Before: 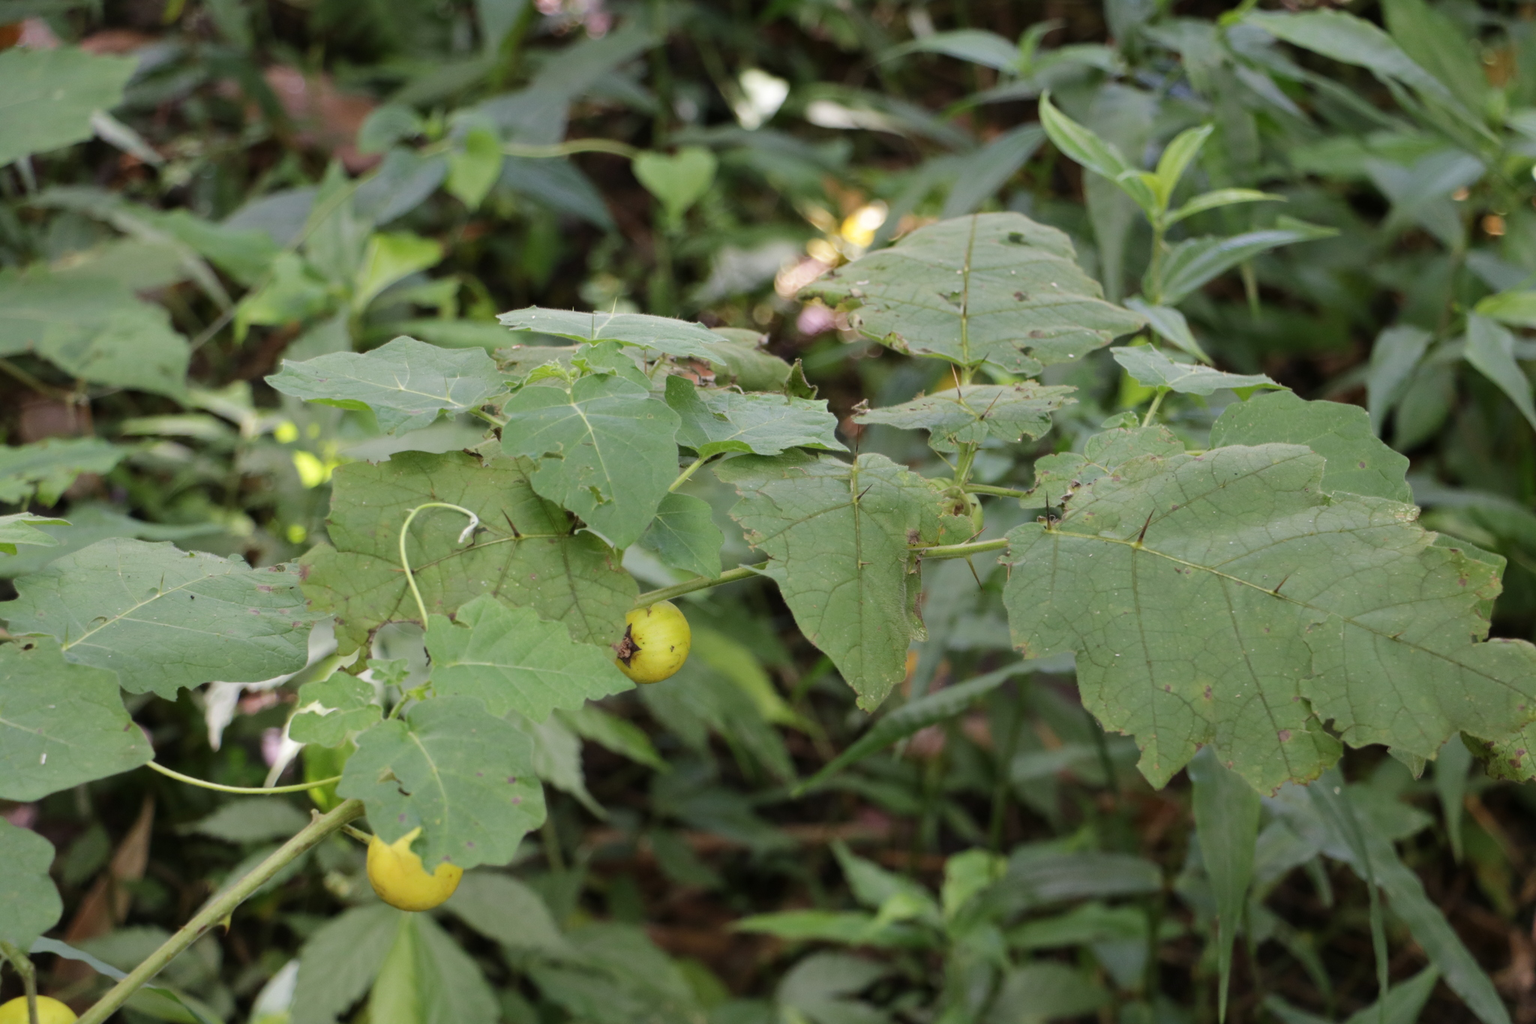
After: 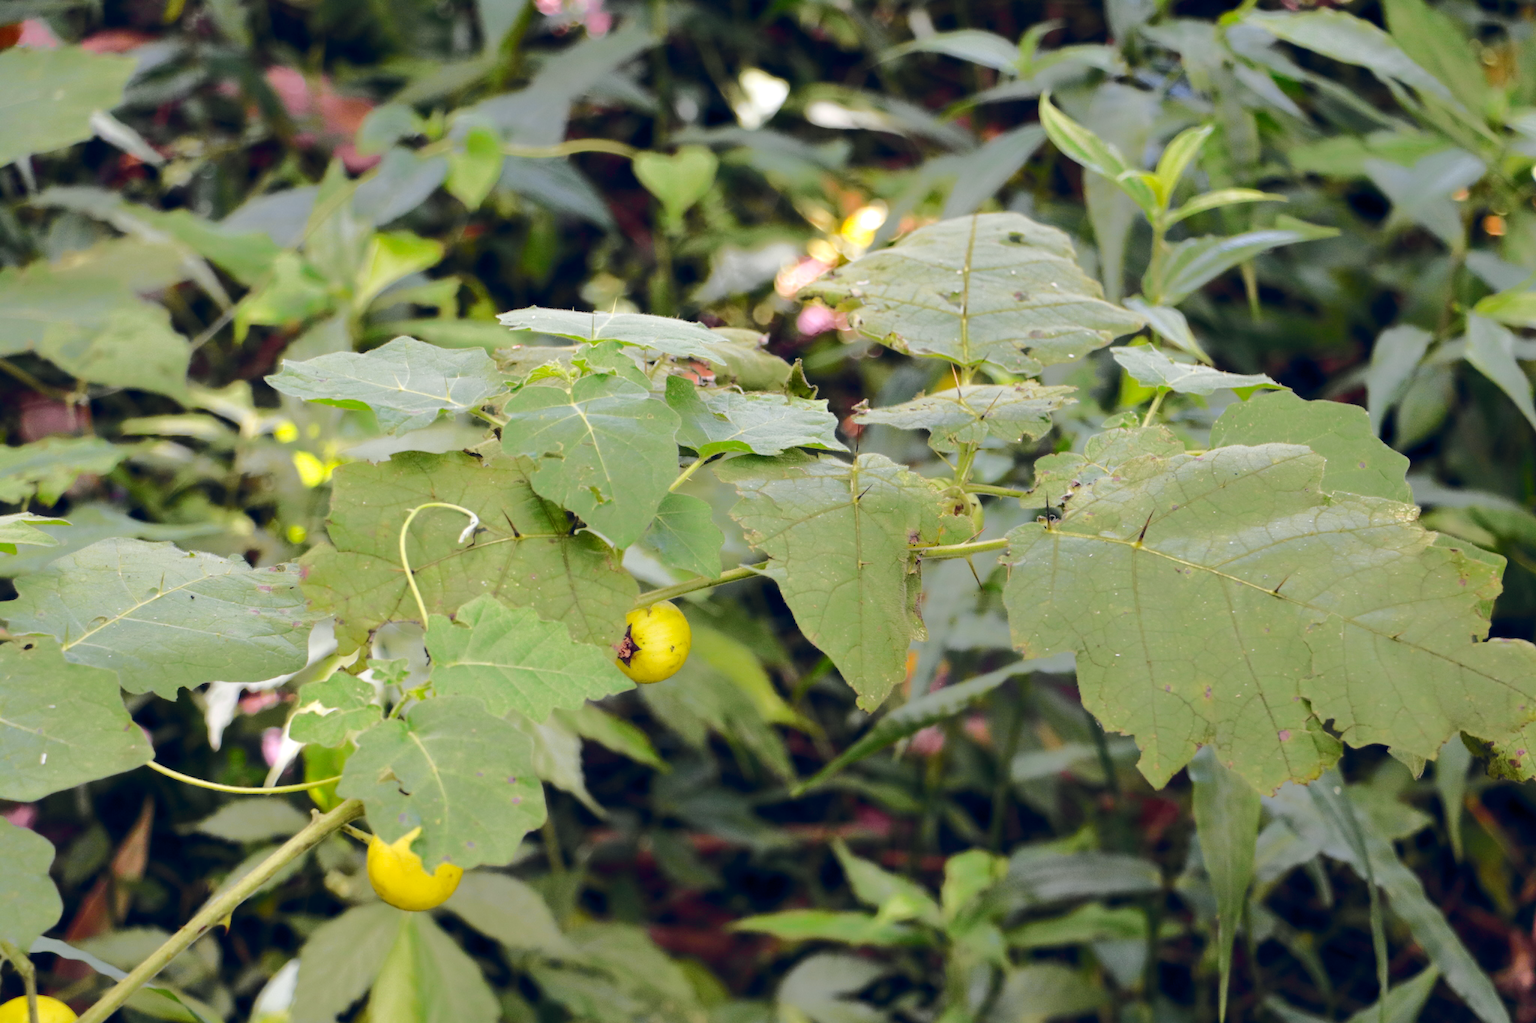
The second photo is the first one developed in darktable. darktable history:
tone curve: curves: ch0 [(0, 0) (0.104, 0.061) (0.239, 0.201) (0.327, 0.317) (0.401, 0.443) (0.489, 0.566) (0.65, 0.68) (0.832, 0.858) (1, 0.977)]; ch1 [(0, 0) (0.161, 0.092) (0.35, 0.33) (0.379, 0.401) (0.447, 0.476) (0.495, 0.499) (0.515, 0.518) (0.534, 0.557) (0.602, 0.625) (0.712, 0.706) (1, 1)]; ch2 [(0, 0) (0.359, 0.372) (0.437, 0.437) (0.502, 0.501) (0.55, 0.534) (0.592, 0.601) (0.647, 0.64) (1, 1)], color space Lab, independent channels, preserve colors none
color balance rgb: power › hue 71.42°, global offset › chroma 0.139%, global offset › hue 254.31°, perceptual saturation grading › global saturation 34.592%, perceptual saturation grading › highlights -25.015%, perceptual saturation grading › shadows 24.33%, perceptual brilliance grading › global brilliance 12.021%, global vibrance 20%
